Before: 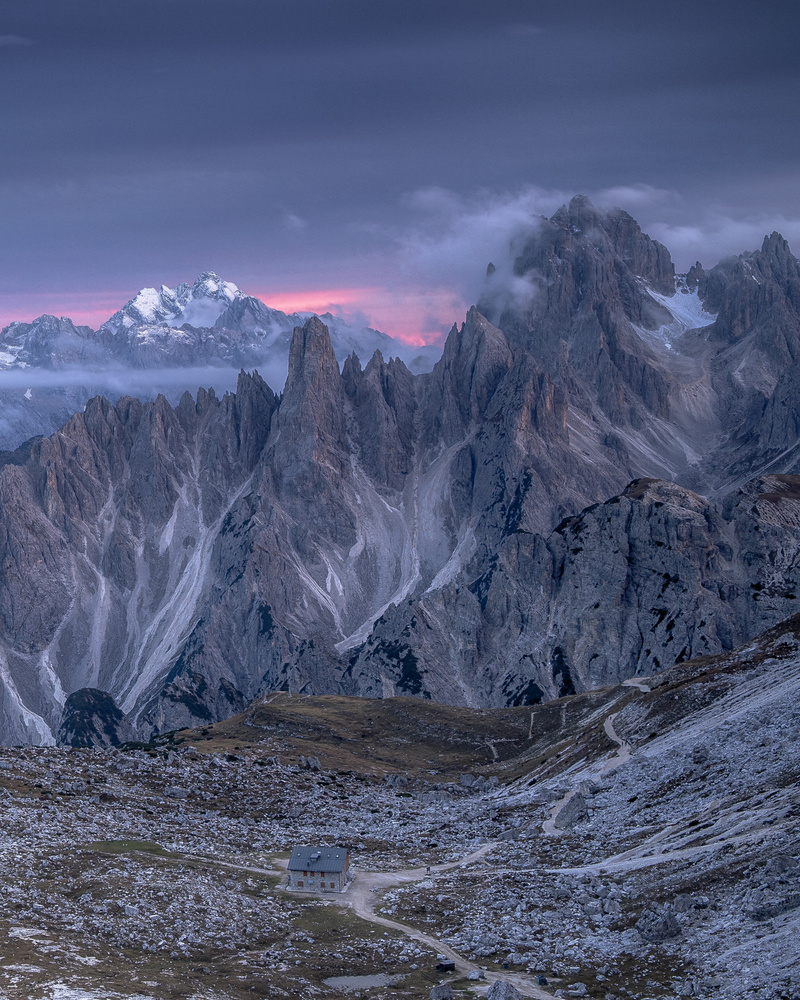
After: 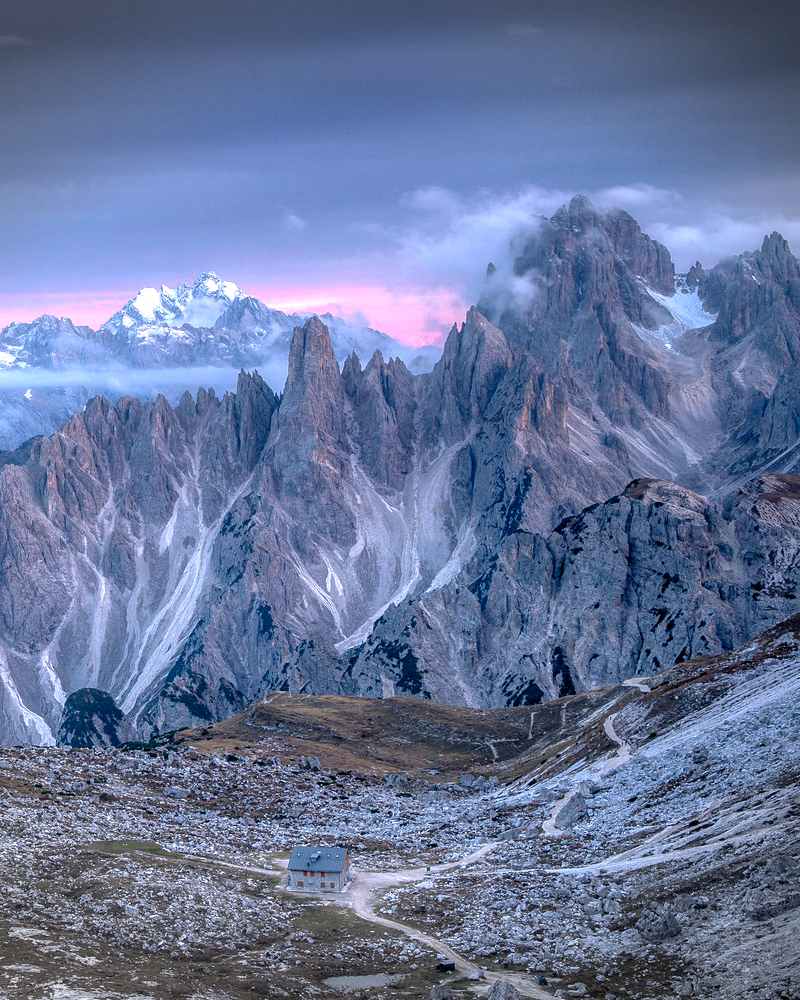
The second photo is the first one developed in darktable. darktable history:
vignetting: fall-off start 89.3%, fall-off radius 43.07%, width/height ratio 1.161, unbound false
exposure: black level correction 0, exposure 1.001 EV, compensate exposure bias true, compensate highlight preservation false
